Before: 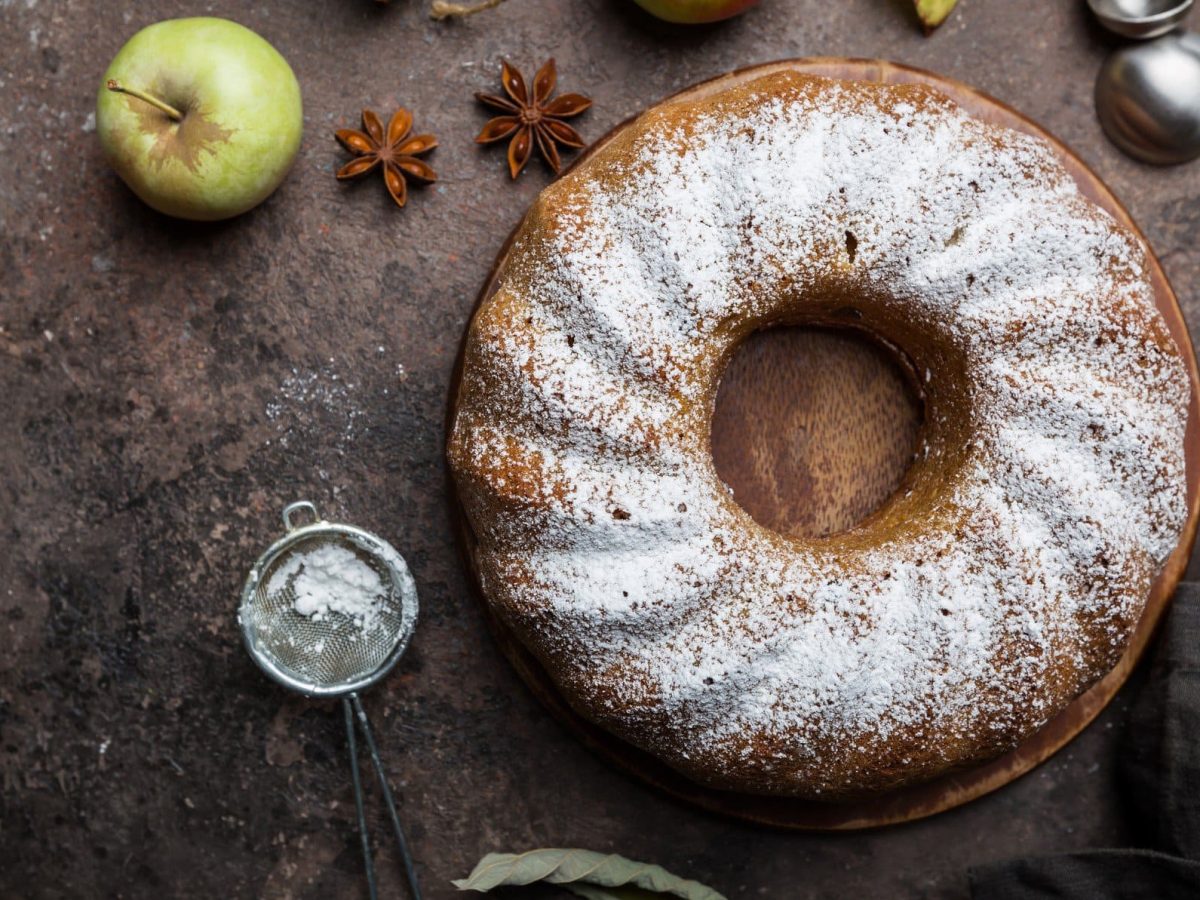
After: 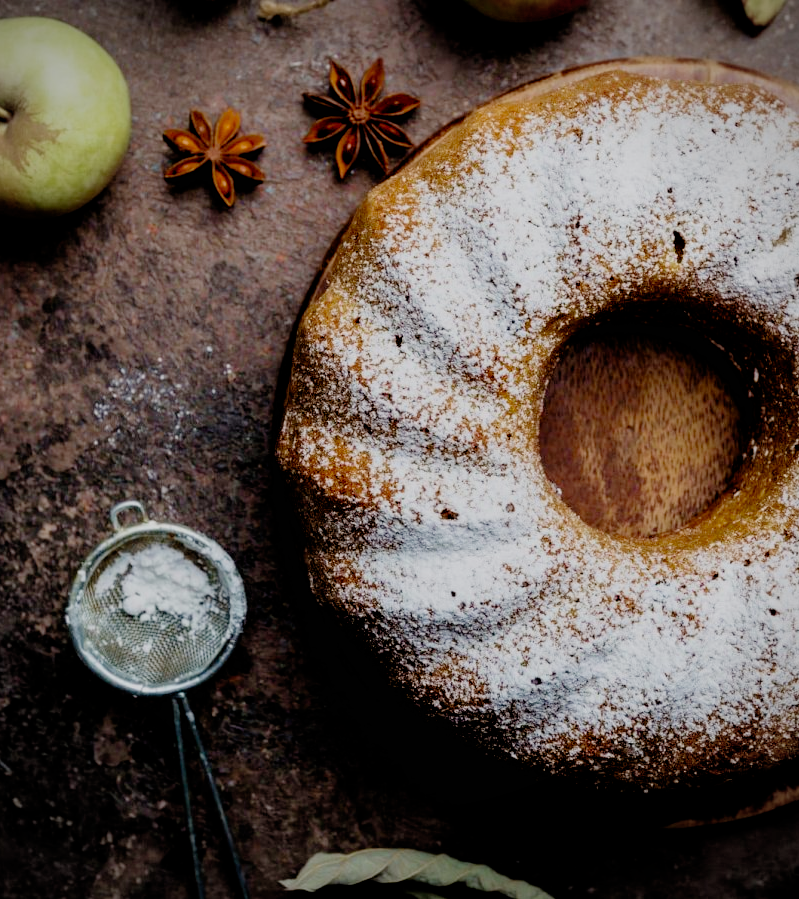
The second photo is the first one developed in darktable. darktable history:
crop and rotate: left 14.387%, right 18.959%
filmic rgb: black relative exposure -4.56 EV, white relative exposure 4.78 EV, threshold 5.94 EV, hardness 2.35, latitude 36.88%, contrast 1.042, highlights saturation mix 1.62%, shadows ↔ highlights balance 1.16%, preserve chrominance no, color science v4 (2020), contrast in shadows soft, contrast in highlights soft, enable highlight reconstruction true
vignetting: fall-off radius 61.13%, unbound false
velvia: on, module defaults
